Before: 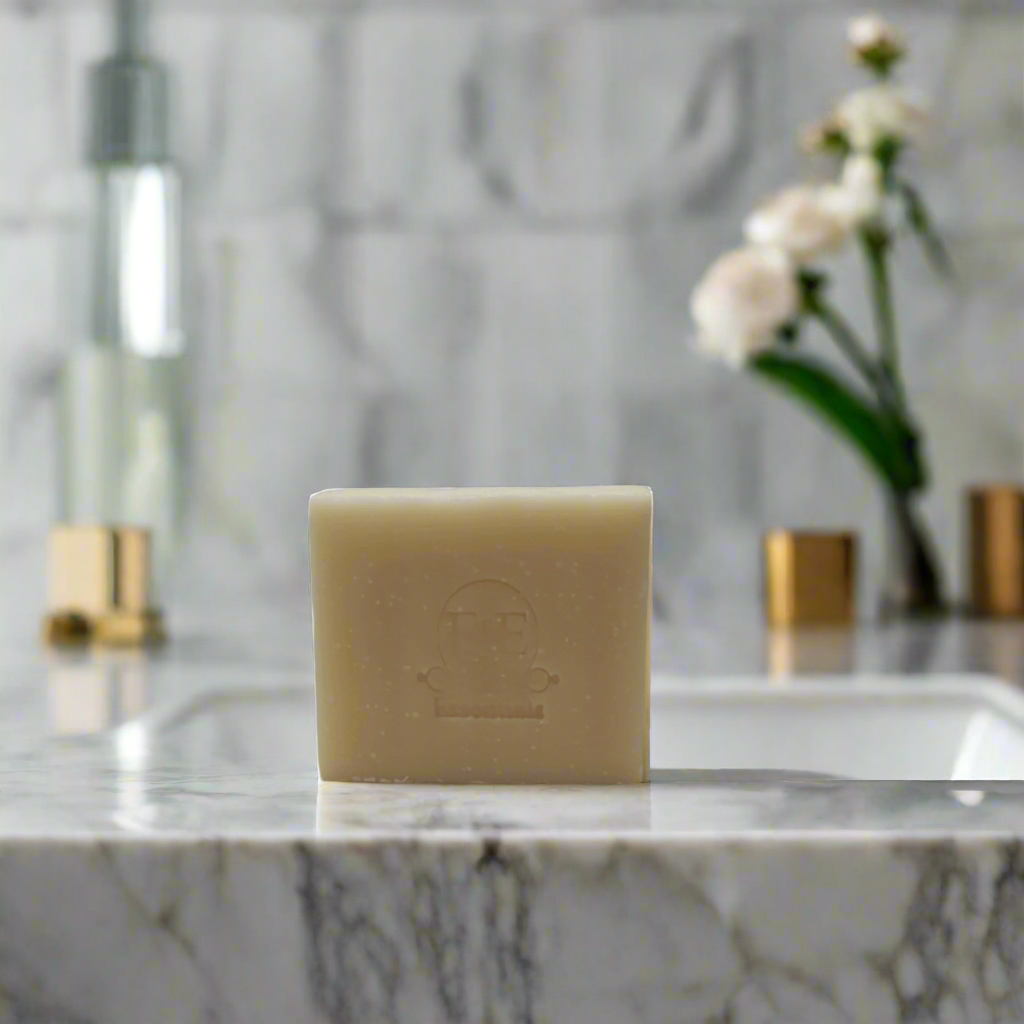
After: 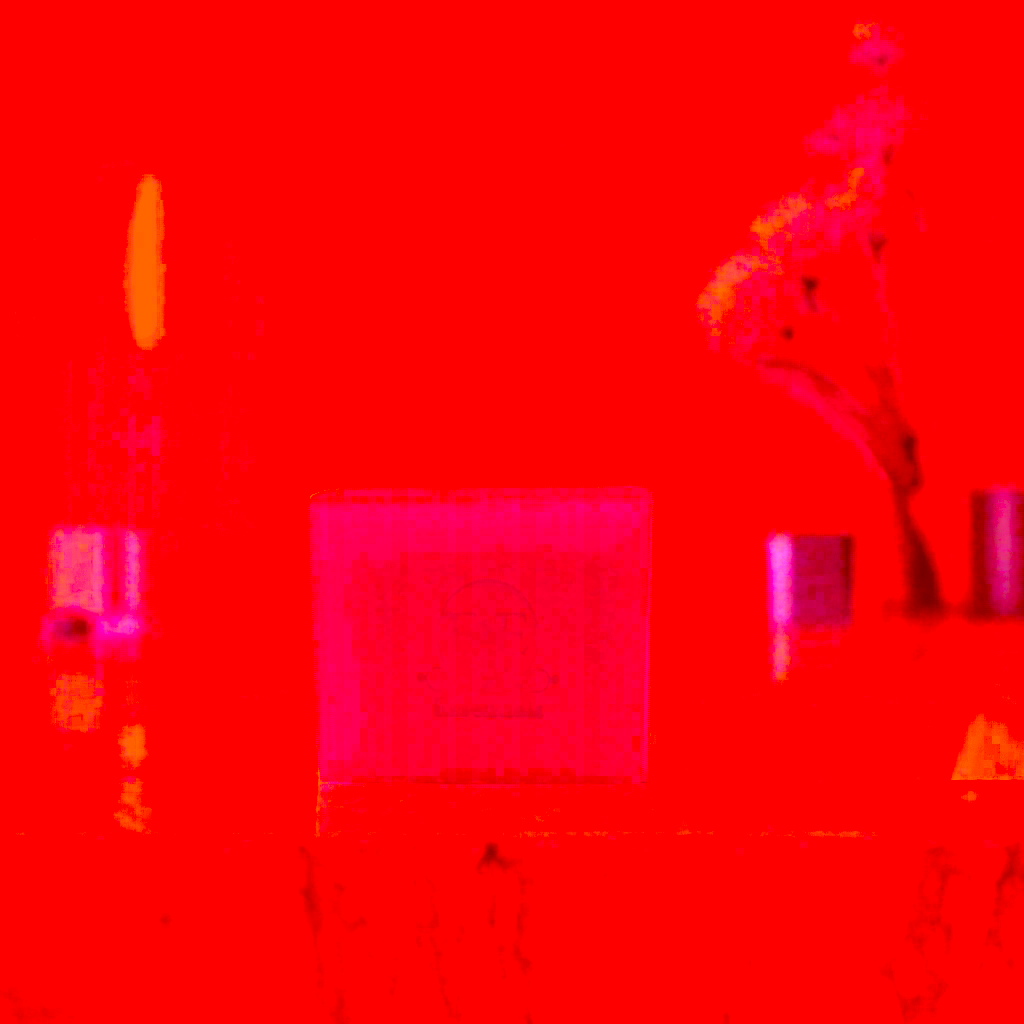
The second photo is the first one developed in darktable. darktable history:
color correction: highlights a* -39.56, highlights b* -39.23, shadows a* -39.5, shadows b* -39.75, saturation -3
